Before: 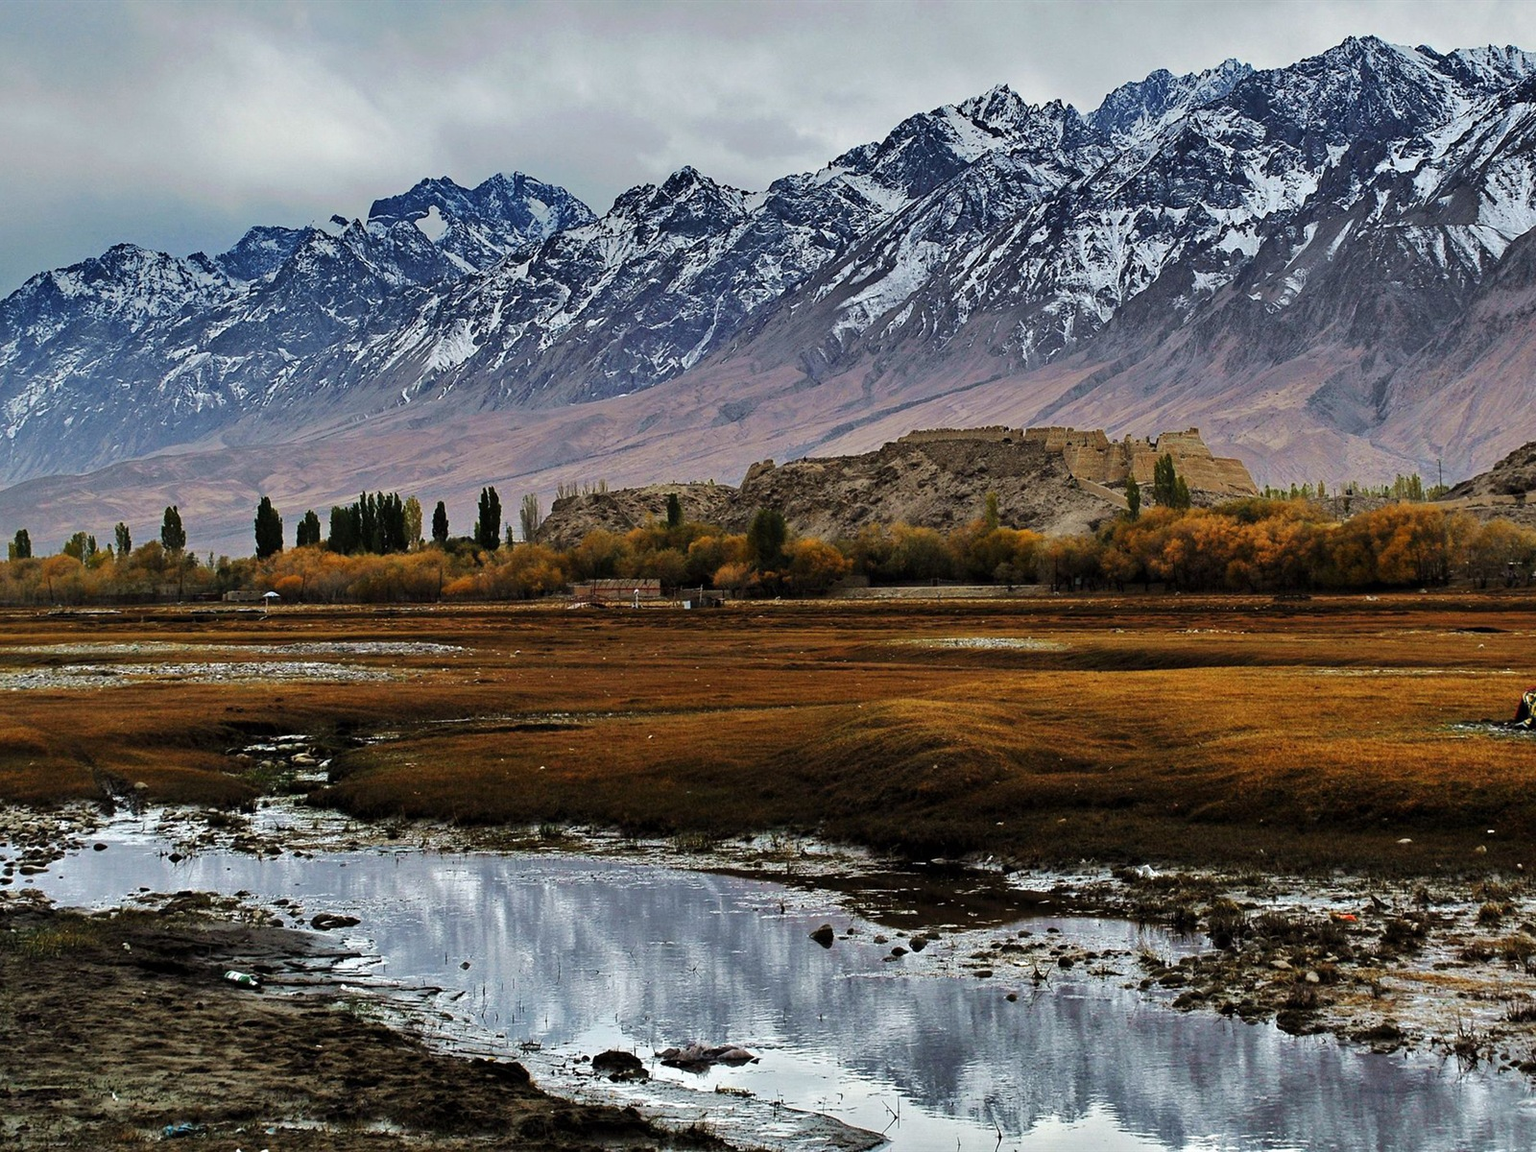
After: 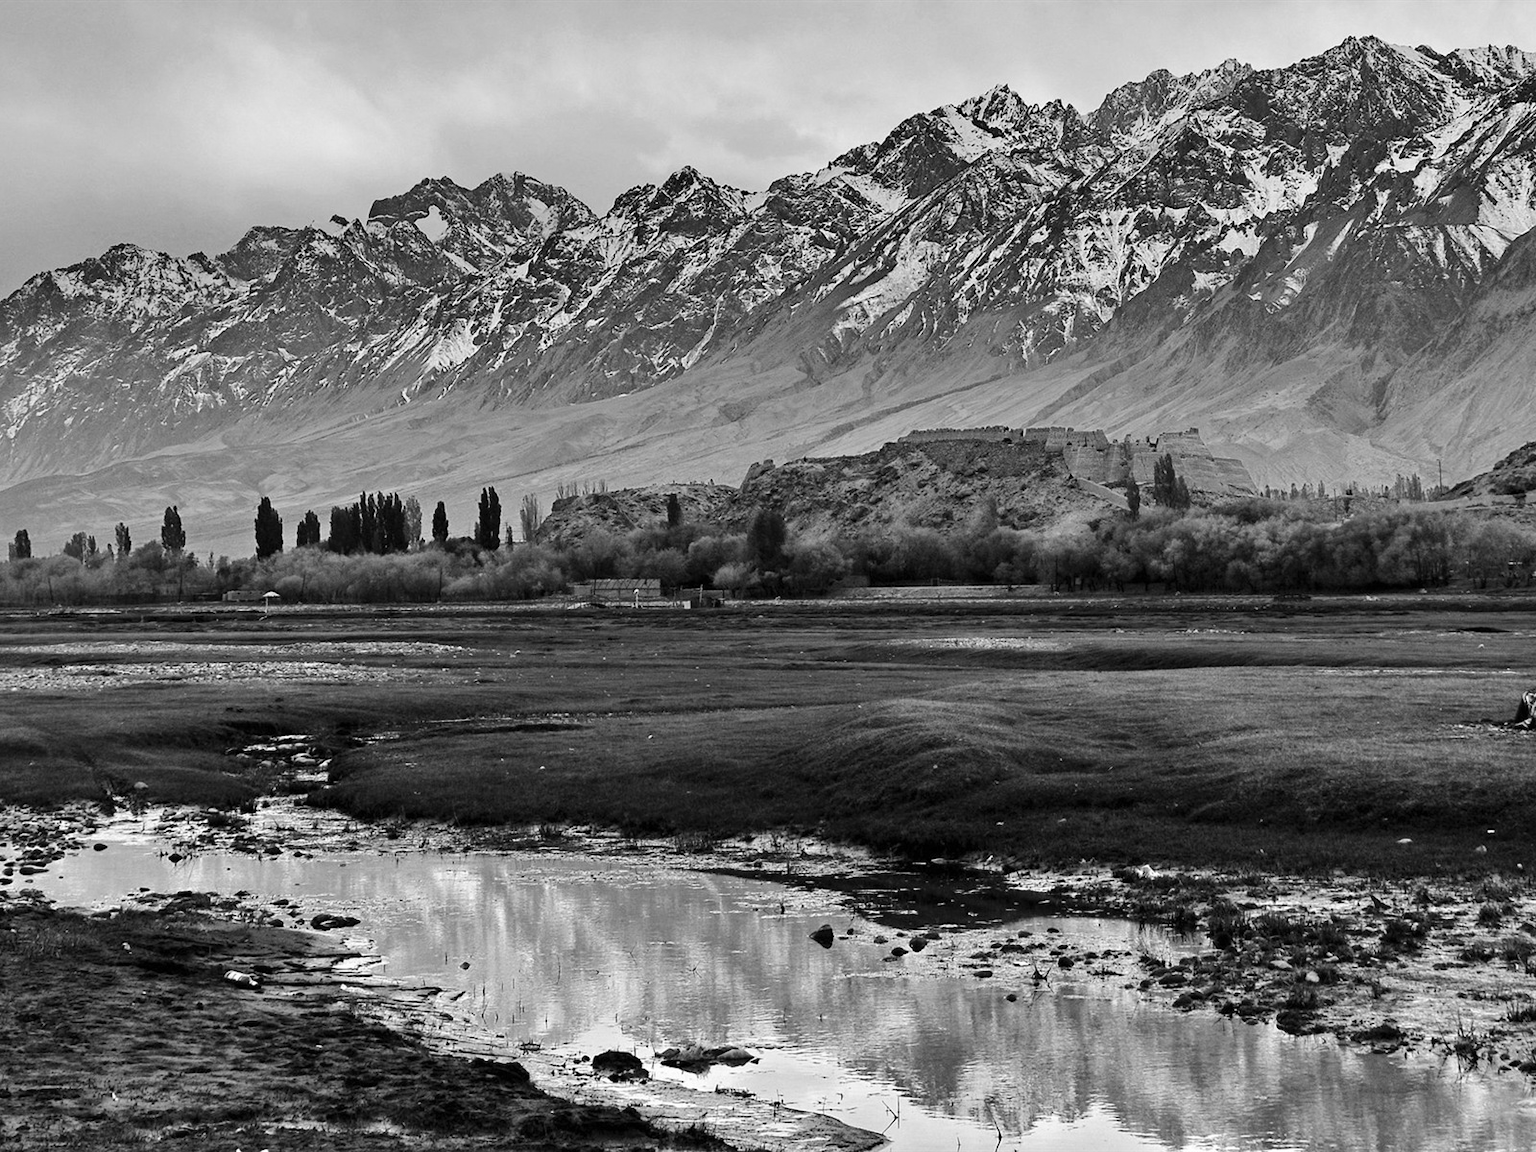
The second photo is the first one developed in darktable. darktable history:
contrast brightness saturation: contrast 0.1, brightness 0.03, saturation 0.09
levels: levels [0, 0.478, 1]
monochrome: a -3.63, b -0.465
